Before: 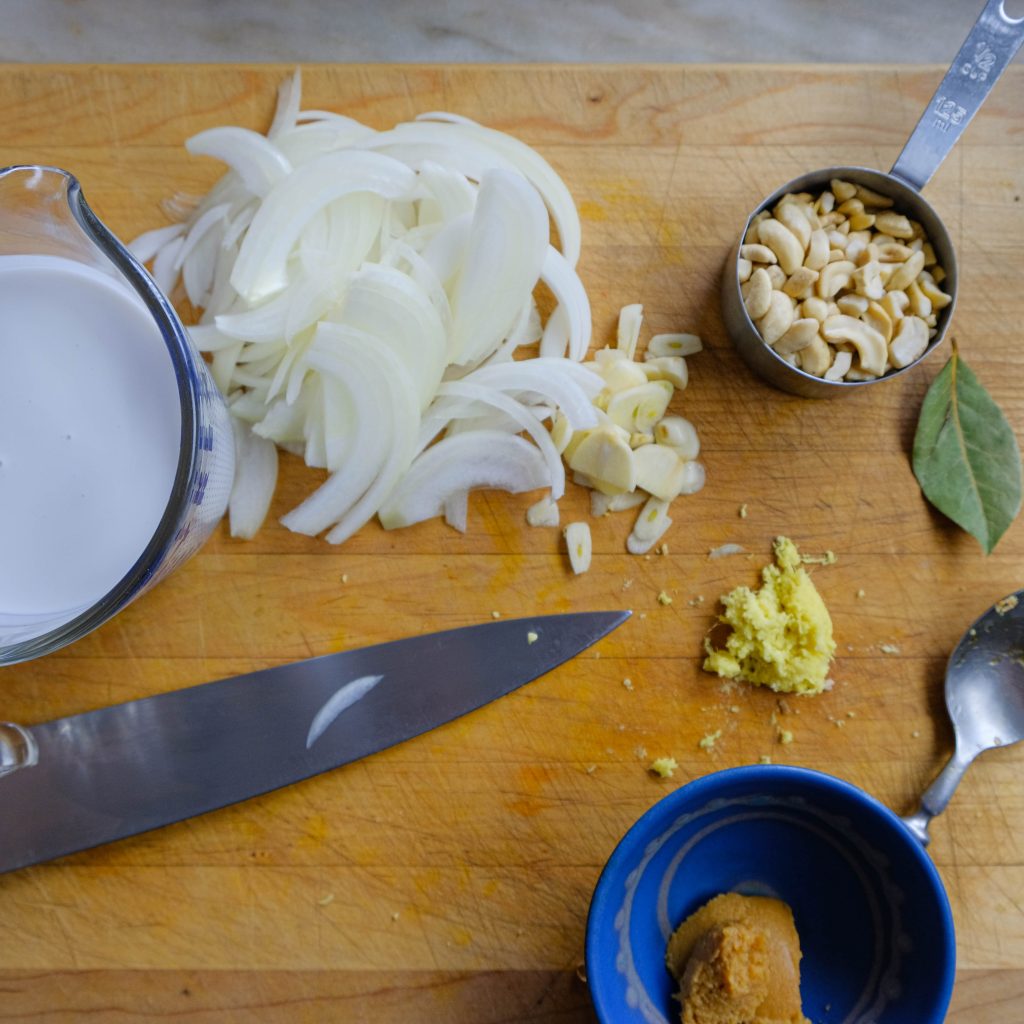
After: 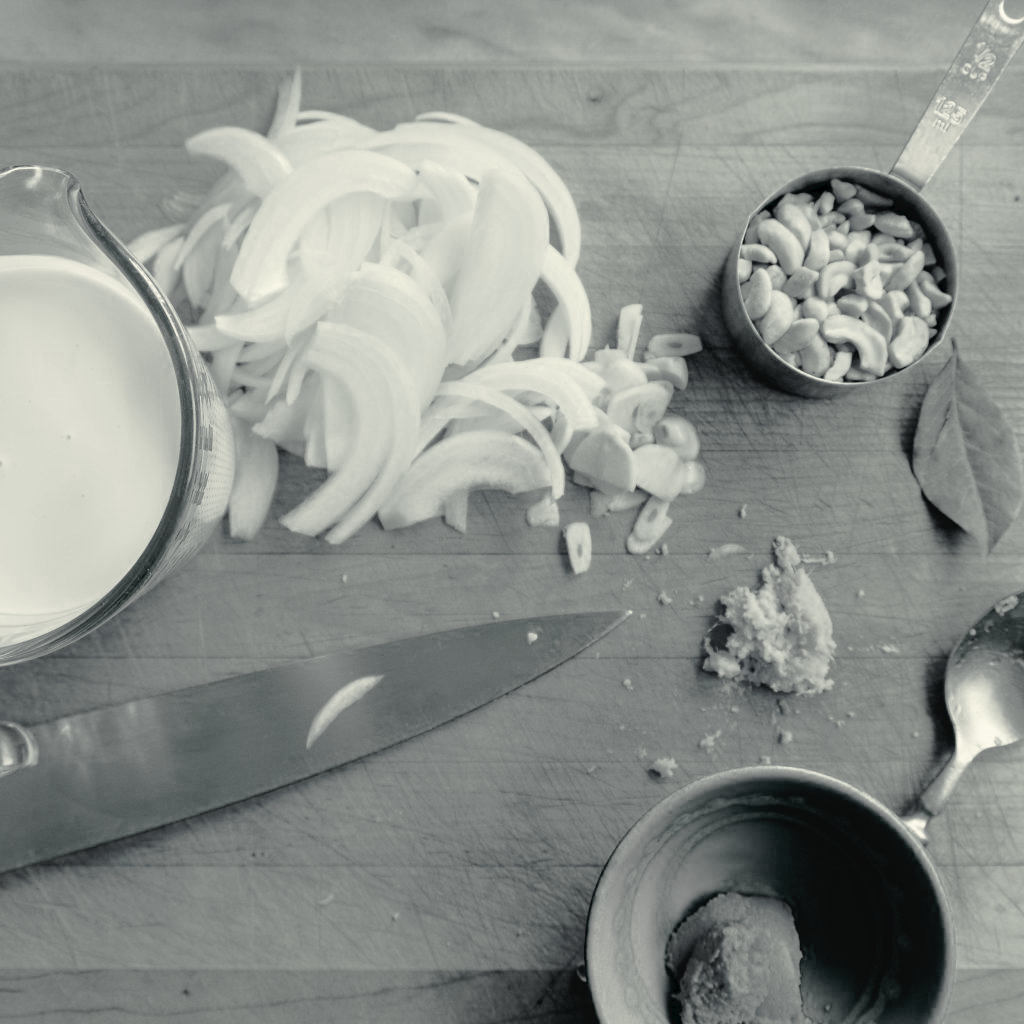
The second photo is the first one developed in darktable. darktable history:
tone curve: curves: ch0 [(0, 0) (0.003, 0.03) (0.011, 0.03) (0.025, 0.033) (0.044, 0.038) (0.069, 0.057) (0.1, 0.109) (0.136, 0.174) (0.177, 0.243) (0.224, 0.313) (0.277, 0.391) (0.335, 0.464) (0.399, 0.515) (0.468, 0.563) (0.543, 0.616) (0.623, 0.679) (0.709, 0.766) (0.801, 0.865) (0.898, 0.948) (1, 1)], preserve colors none
color look up table: target L [86, 92.85, 87.15, 78.81, 85.27, 74.44, 58.43, 49.98, 56.9, 50.44, 38.6, 51.09, 23.9, 200.14, 83.48, 66.51, 66.16, 58.51, 60.8, 54.81, 33.56, 56.98, 38.6, 30.66, 20.05, 12.28, 96.34, 91.46, 79.52, 85.37, 89.87, 72.49, 73.7, 54.97, 85.37, 63.61, 62, 59.96, 35.29, 40.93, 24.68, 12.45, 90.31, 81.23, 85.98, 82.76, 75.15, 41.44, 2.459], target a [-1.576, -2.468, -1.214, -2.141, -1.766, -2.388, -3.8, -2.487, -3.625, -3.166, -2.848, -3.144, -1.059, 0, -1.608, -3.205, -3.081, -3.419, -3.295, -3.394, -1.943, -3.239, -2.848, -1.615, -1.807, -0.684, -2.582, -2.856, -2.277, -1.263, -1.482, -2.8, -2.469, -2.848, -1.263, -3.033, -2.925, -3.949, -2.338, -3.041, -1.631, -1.394, -1.722, -2.336, -1.718, -1.61, -2.541, -3.34, -2.412], target b [5.978, 10.87, 6.088, 5.086, 6.963, 4.574, 3.696, 1.438, 2.664, 2.064, -0.264, 2.137, -0.834, 0, 6.326, 4.541, 4.021, 3.83, 3.691, 2.75, -0.675, 2.785, -0.264, -0.639, -0.651, -0.748, 12.62, 9.689, 5.169, 6.596, 8.201, 4.403, 5.086, 2.125, 6.596, 3.172, 3.069, 4.232, -0.163, 0.778, -1.03, -0.509, 8.324, 5.85, 6.68, 6.337, 4.615, 0.669, -0.667], num patches 49
